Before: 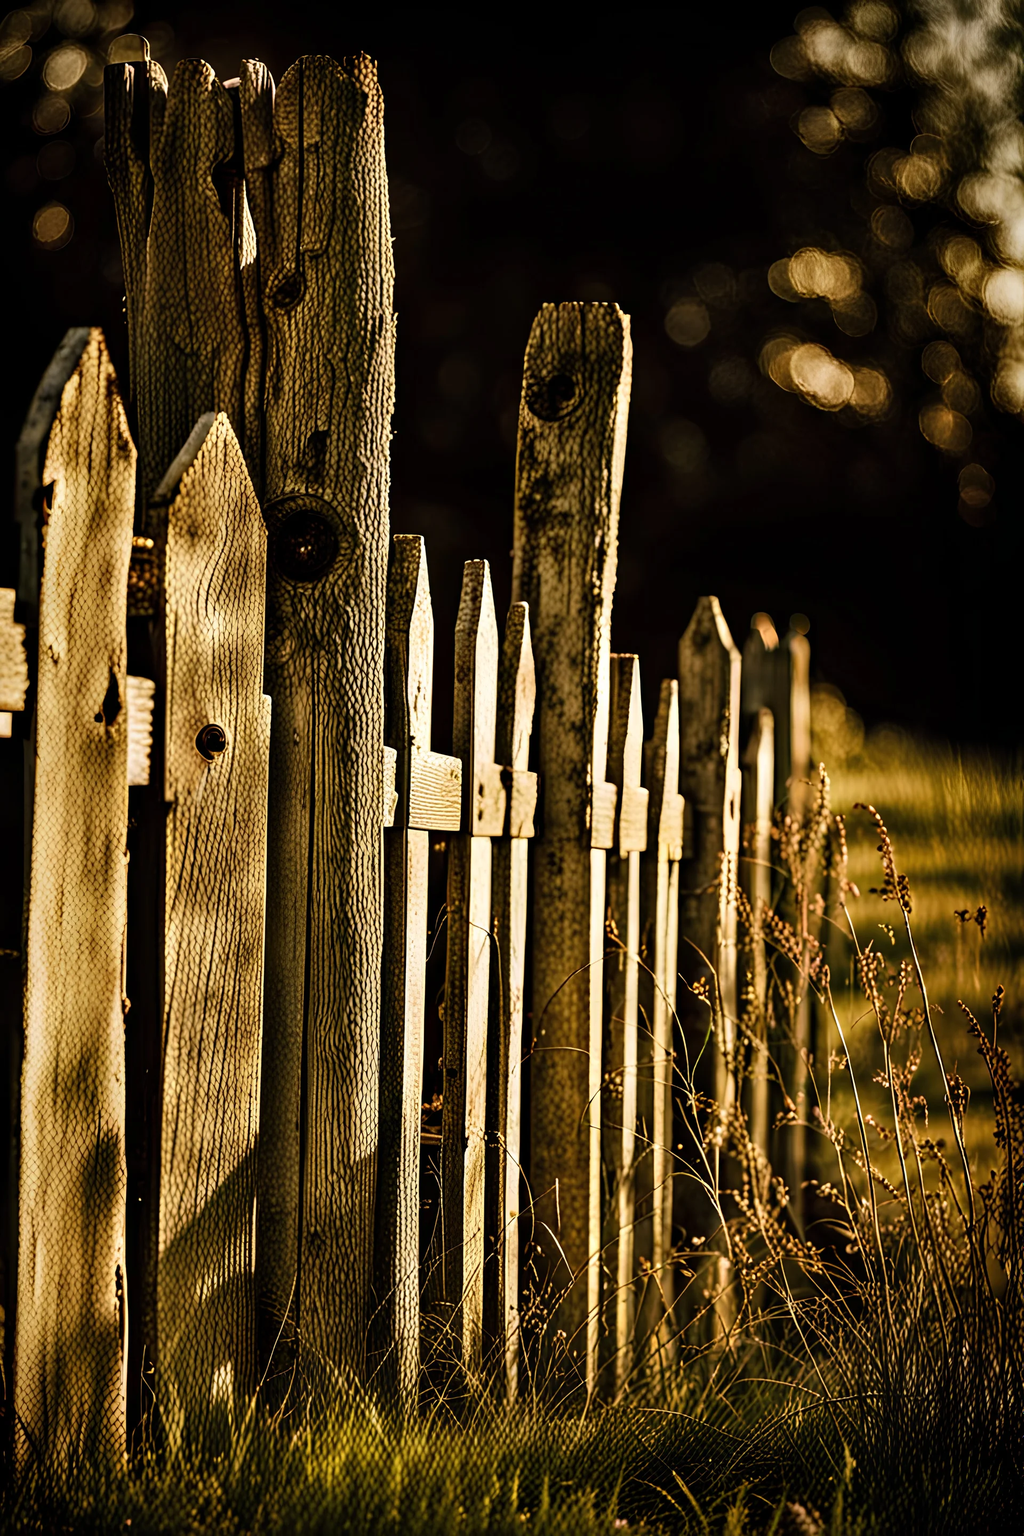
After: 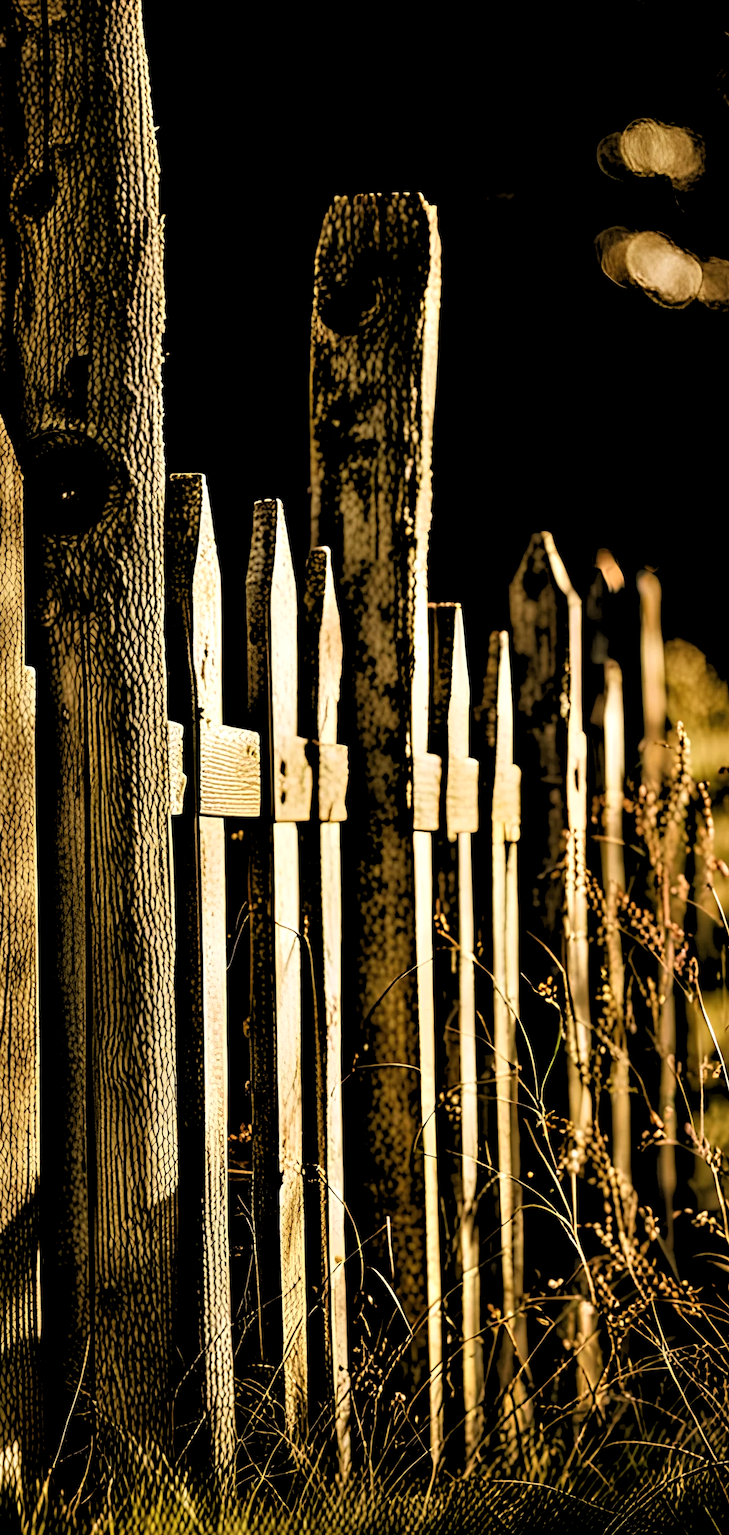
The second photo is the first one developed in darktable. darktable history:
crop and rotate: left 22.918%, top 5.629%, right 14.711%, bottom 2.247%
rotate and perspective: rotation -2.12°, lens shift (vertical) 0.009, lens shift (horizontal) -0.008, automatic cropping original format, crop left 0.036, crop right 0.964, crop top 0.05, crop bottom 0.959
rgb levels: levels [[0.029, 0.461, 0.922], [0, 0.5, 1], [0, 0.5, 1]]
